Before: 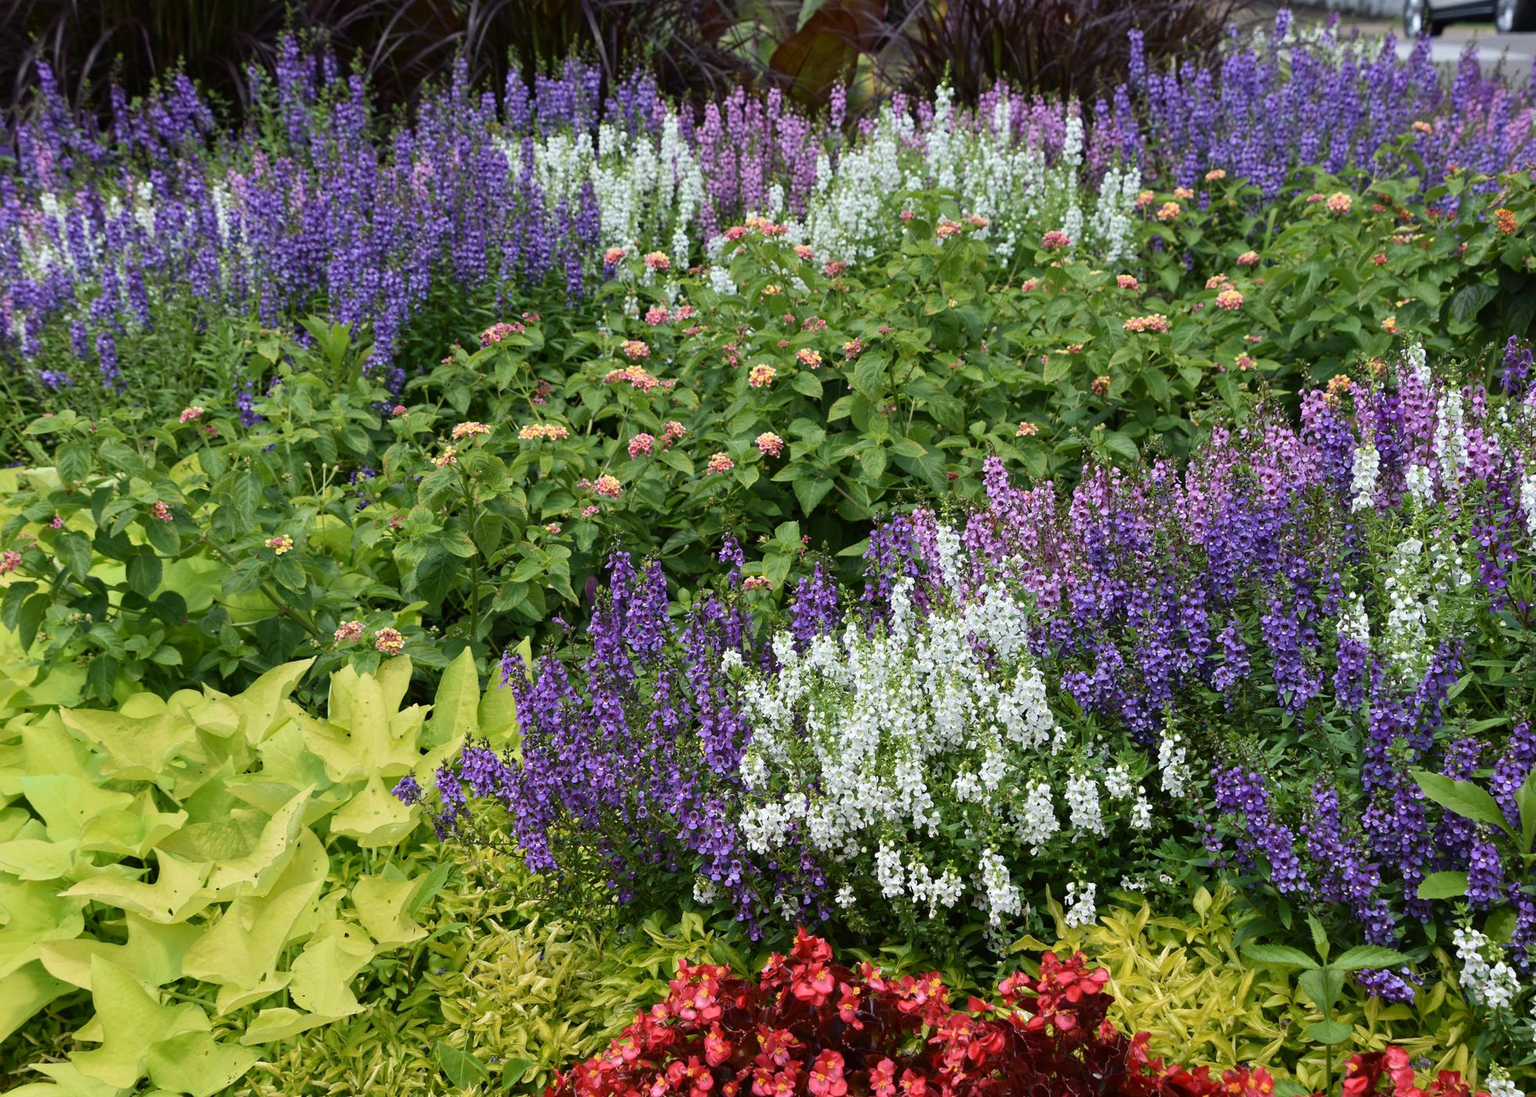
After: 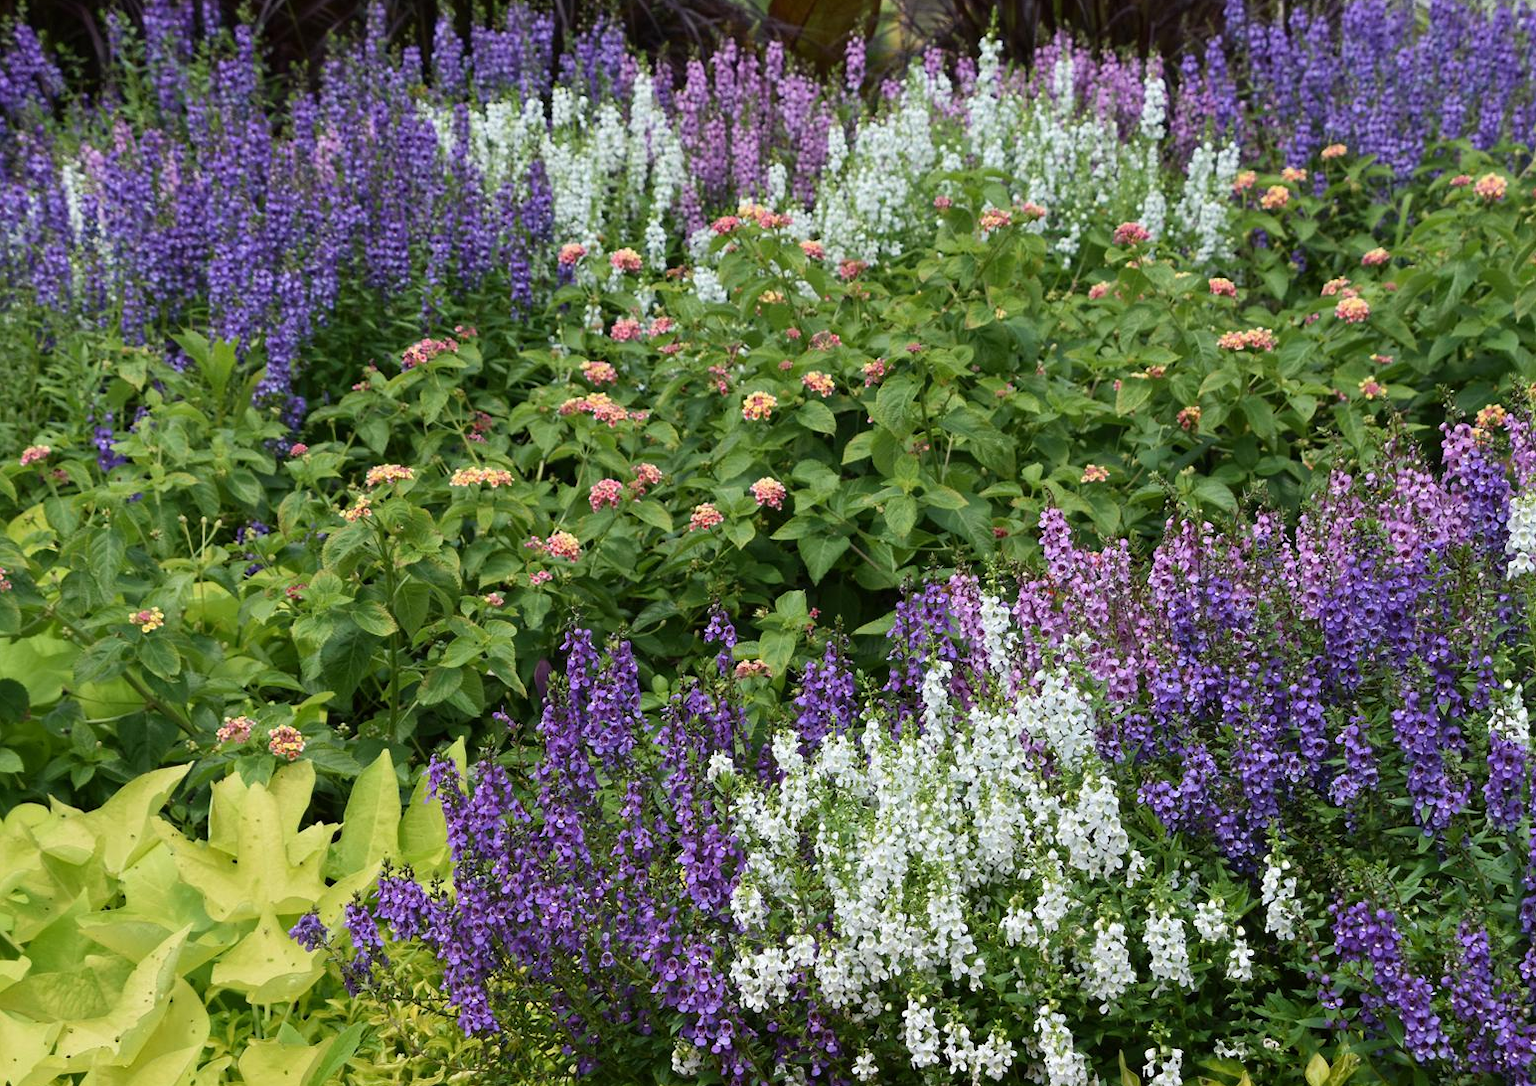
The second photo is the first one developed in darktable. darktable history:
crop and rotate: left 10.685%, top 5.079%, right 10.474%, bottom 16.739%
